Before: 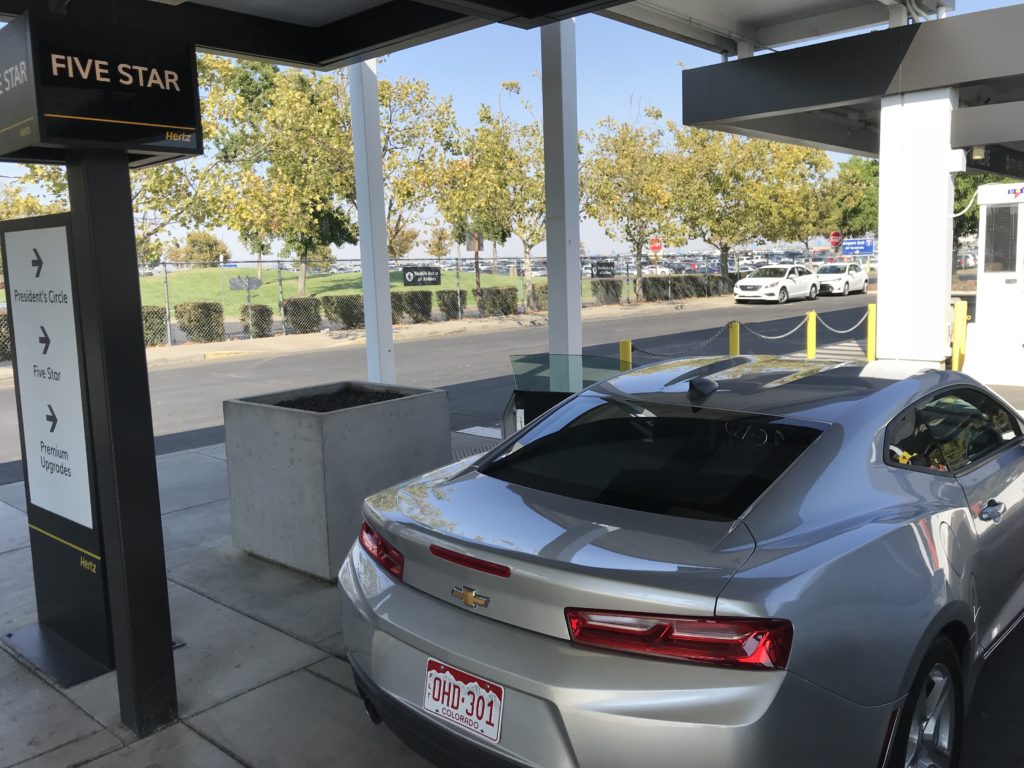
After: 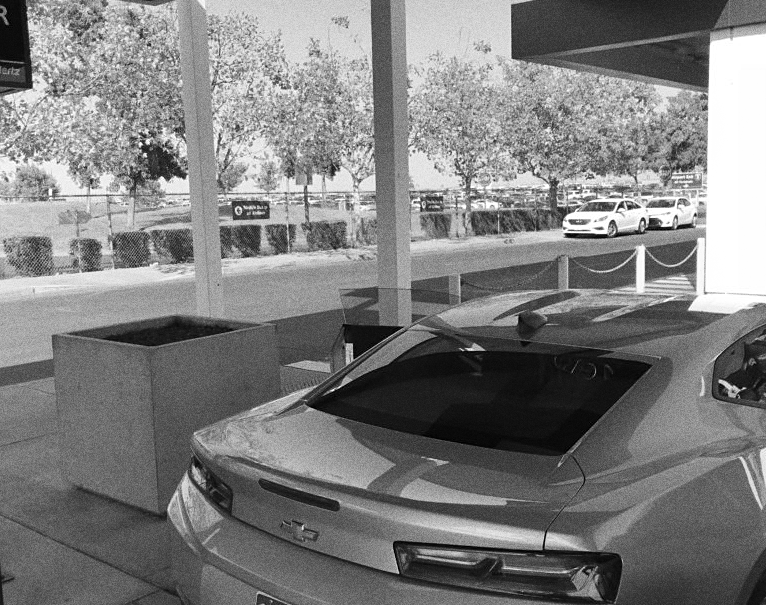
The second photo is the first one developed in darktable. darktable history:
grain: coarseness 0.09 ISO, strength 40%
sharpen: amount 0.2
crop: left 16.768%, top 8.653%, right 8.362%, bottom 12.485%
monochrome: on, module defaults
